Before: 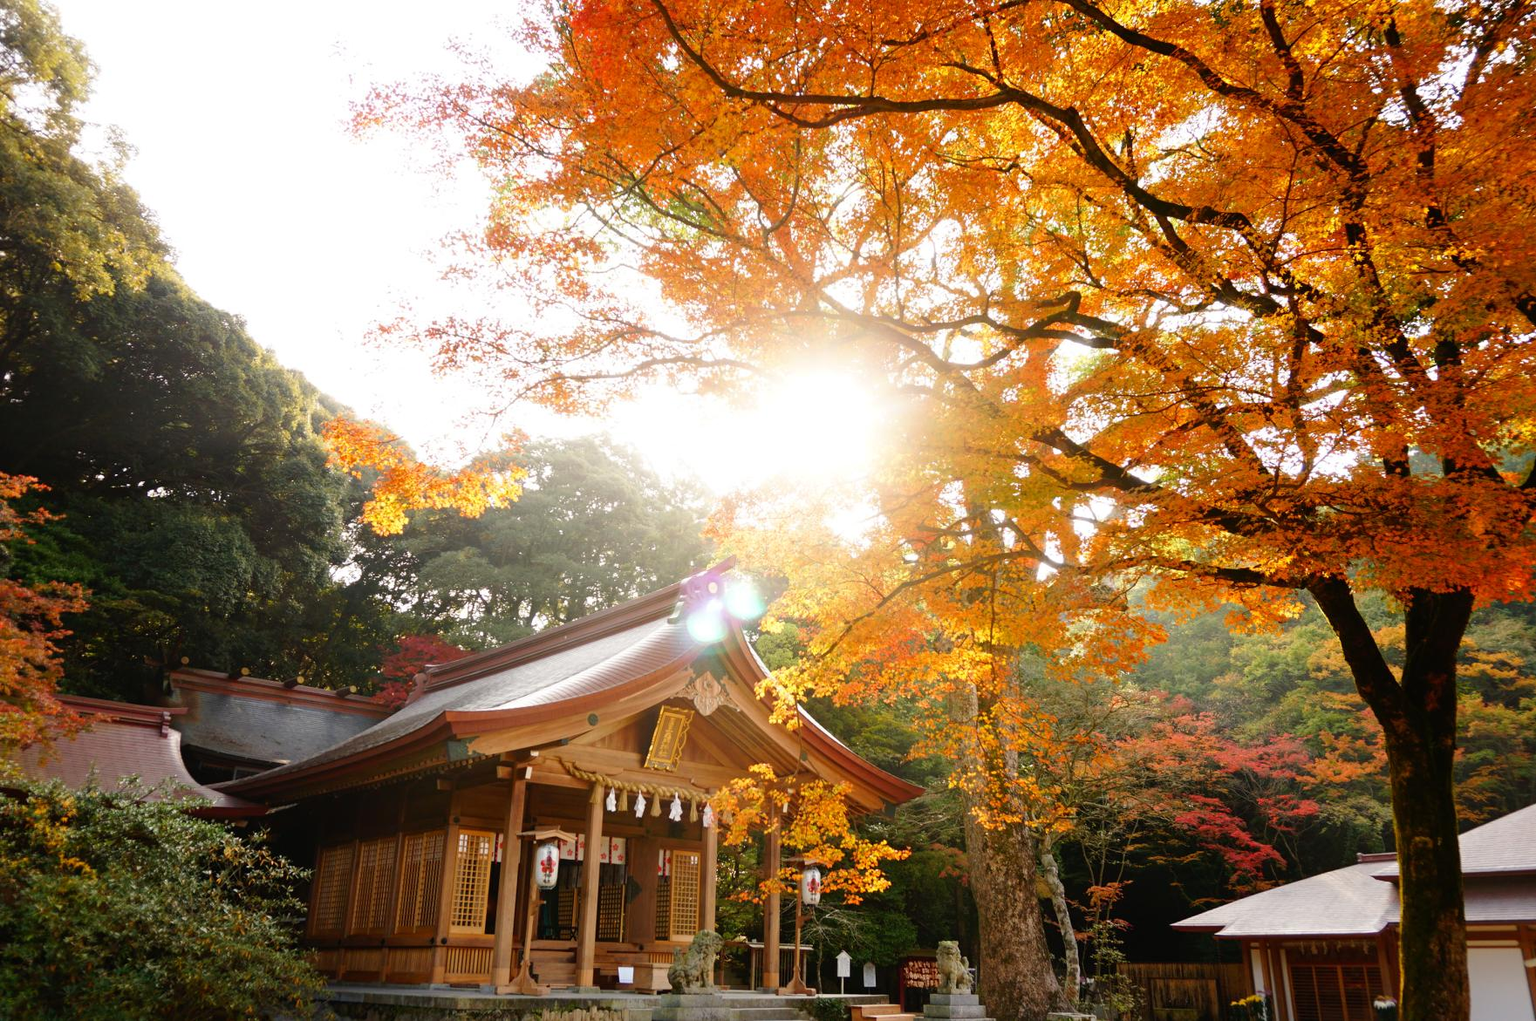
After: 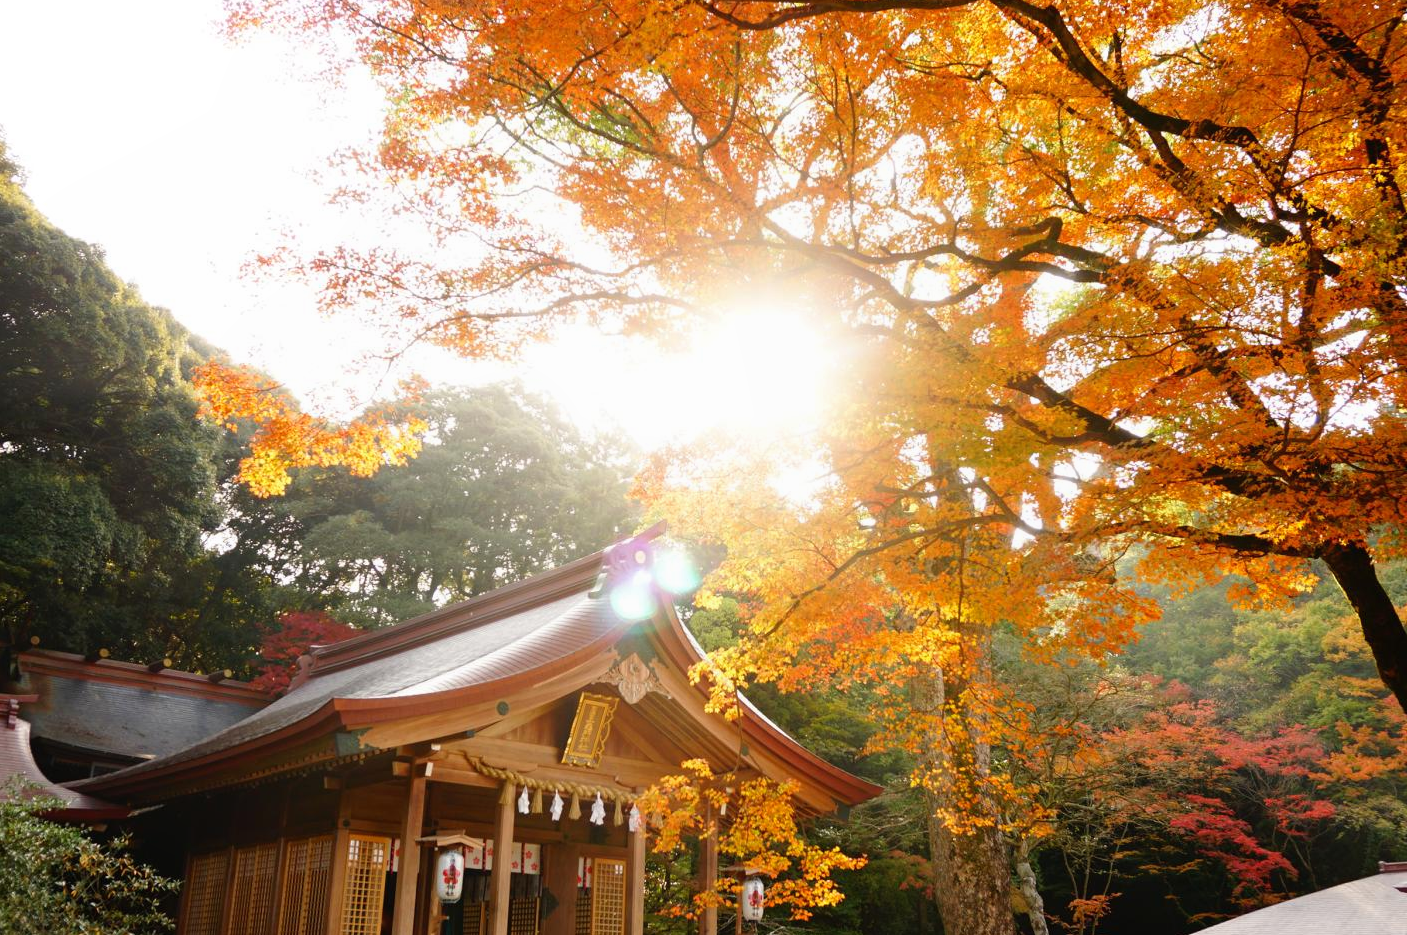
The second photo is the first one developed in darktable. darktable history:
crop and rotate: left 10.071%, top 10.071%, right 10.02%, bottom 10.02%
local contrast: mode bilateral grid, contrast 100, coarseness 100, detail 91%, midtone range 0.2
